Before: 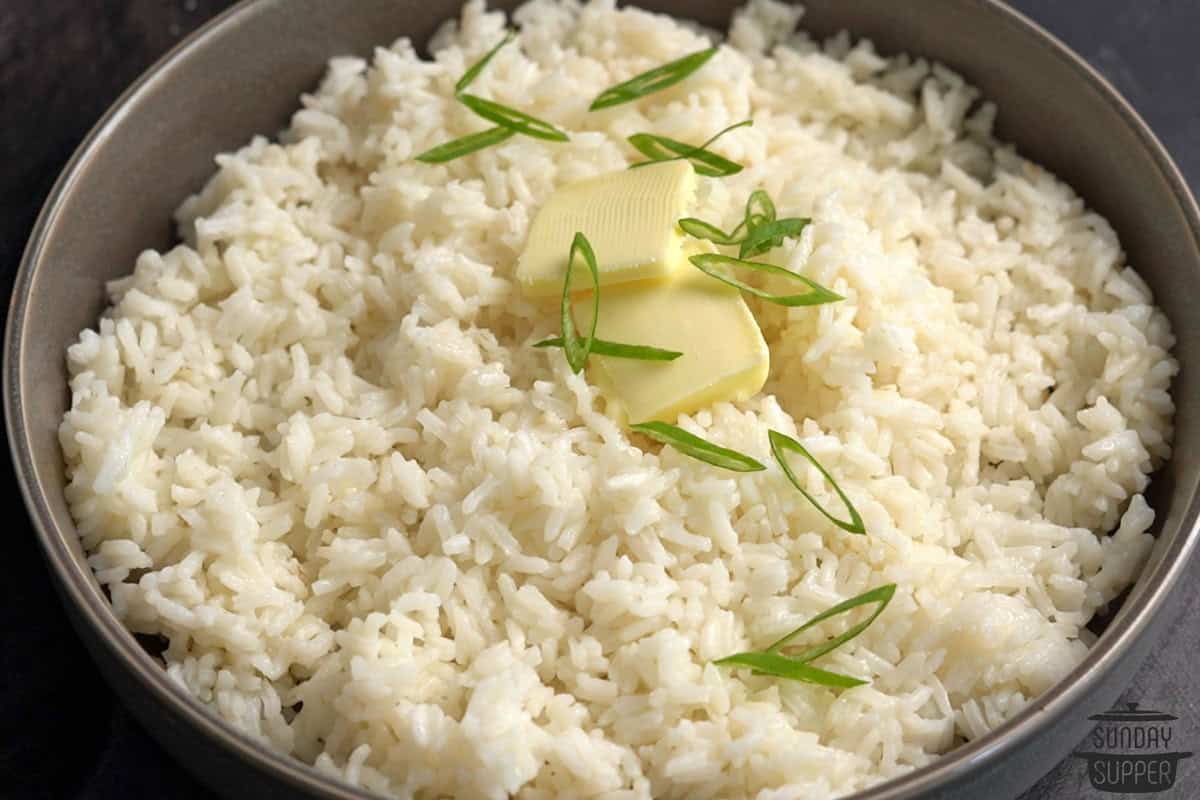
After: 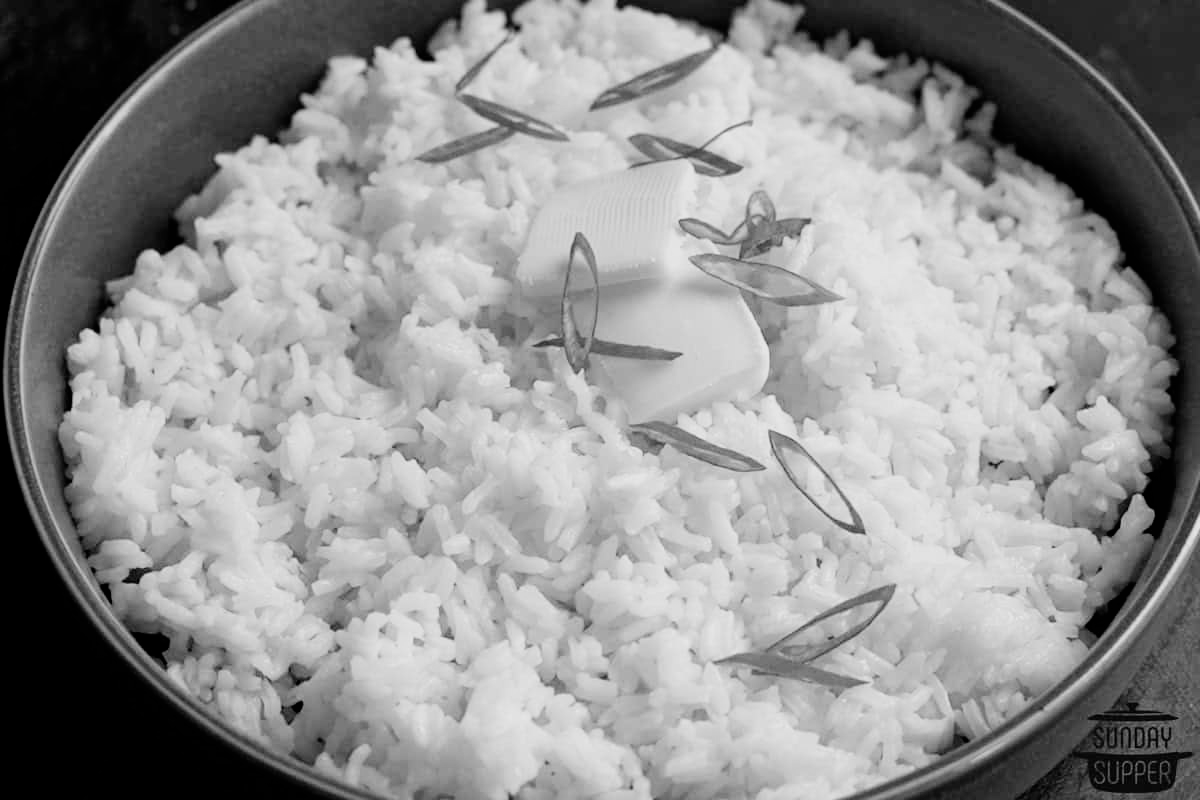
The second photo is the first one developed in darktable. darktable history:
filmic rgb: black relative exposure -5.01 EV, white relative exposure 3.54 EV, threshold 5.95 EV, hardness 3.19, contrast 1.296, highlights saturation mix -48.99%, add noise in highlights 0.001, preserve chrominance no, color science v3 (2019), use custom middle-gray values true, iterations of high-quality reconstruction 0, contrast in highlights soft, enable highlight reconstruction true
